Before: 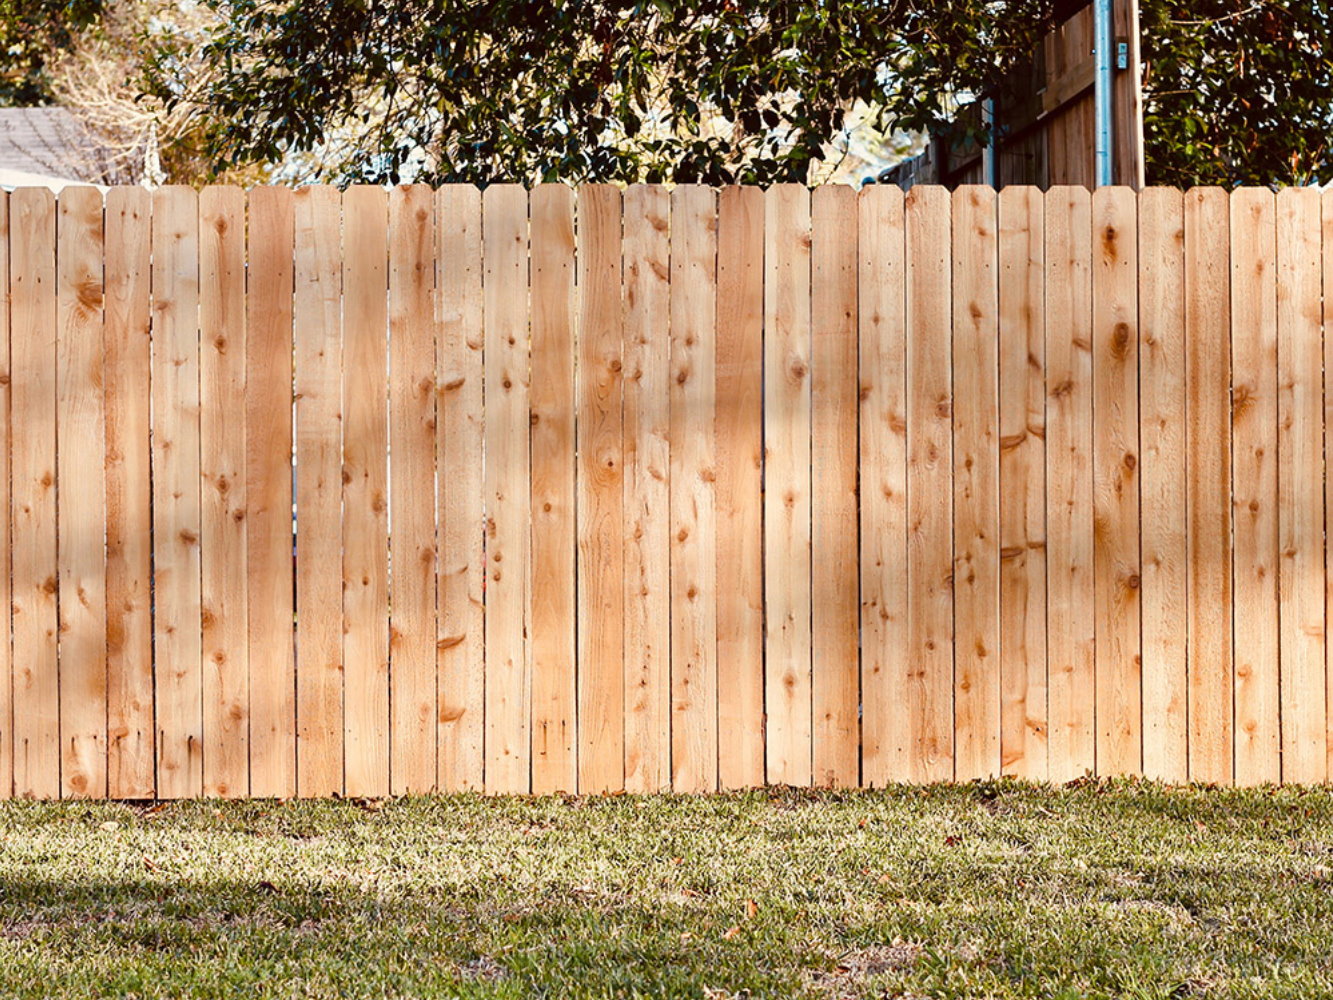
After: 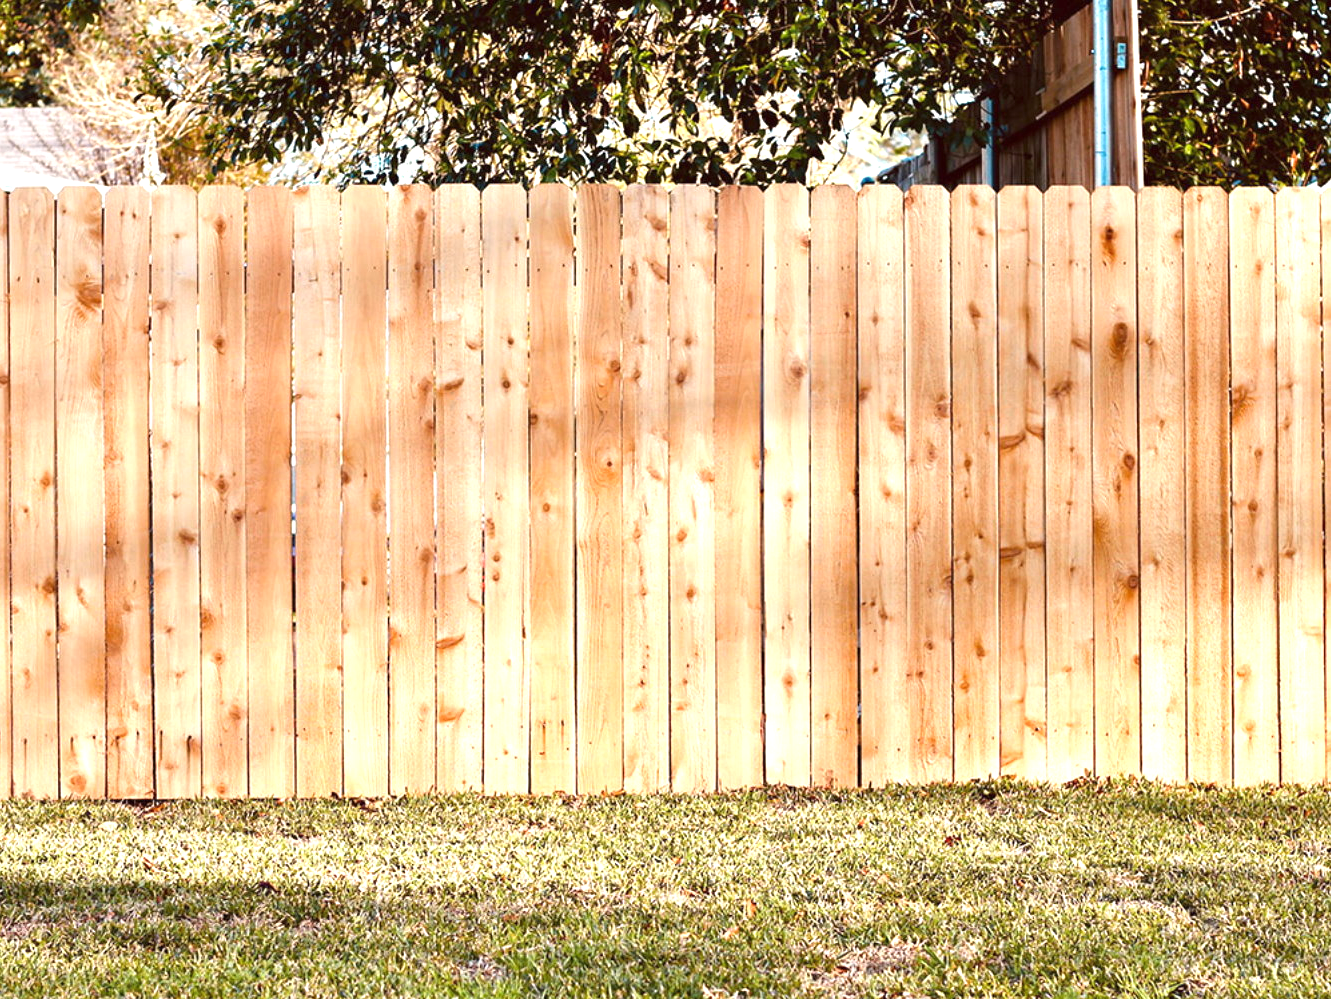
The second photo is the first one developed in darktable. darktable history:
crop and rotate: left 0.126%
exposure: black level correction 0, exposure 0.7 EV, compensate exposure bias true, compensate highlight preservation false
